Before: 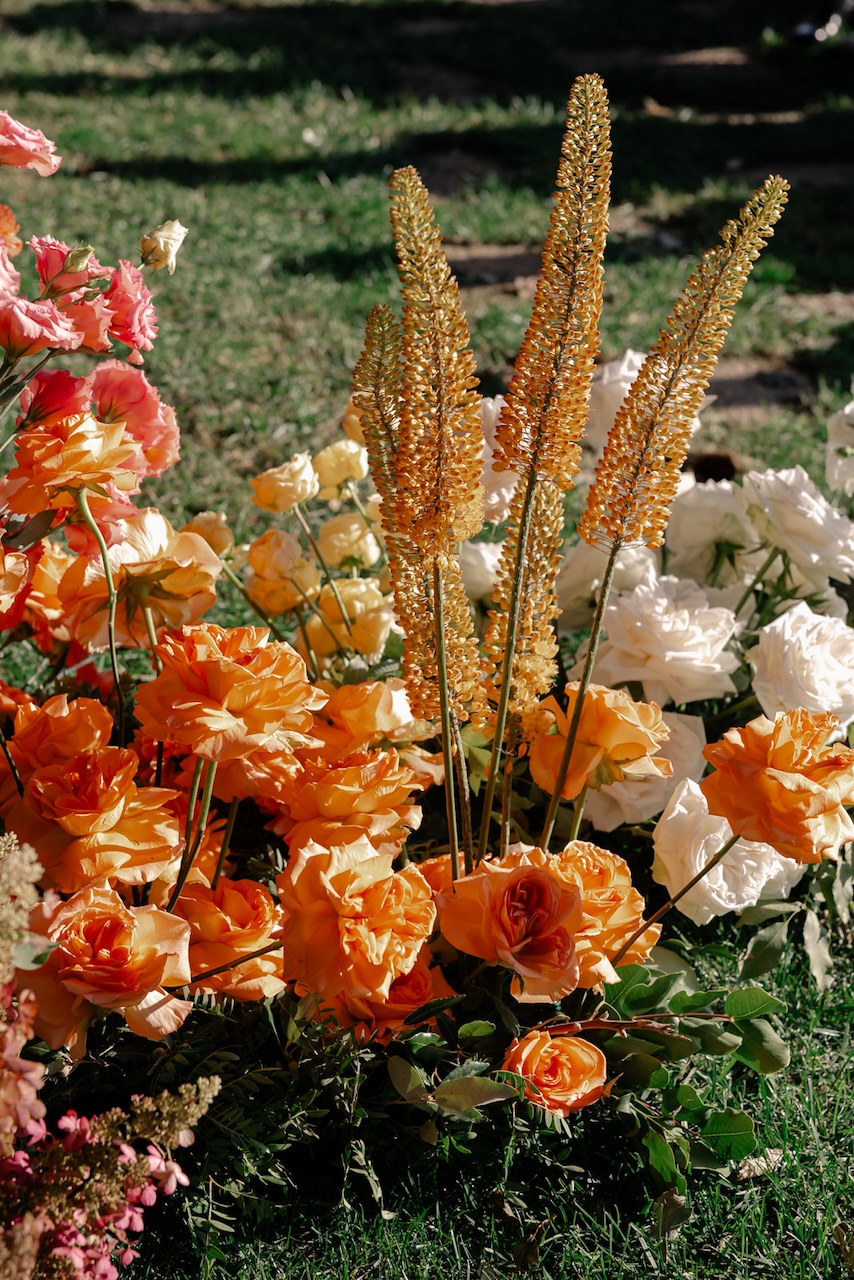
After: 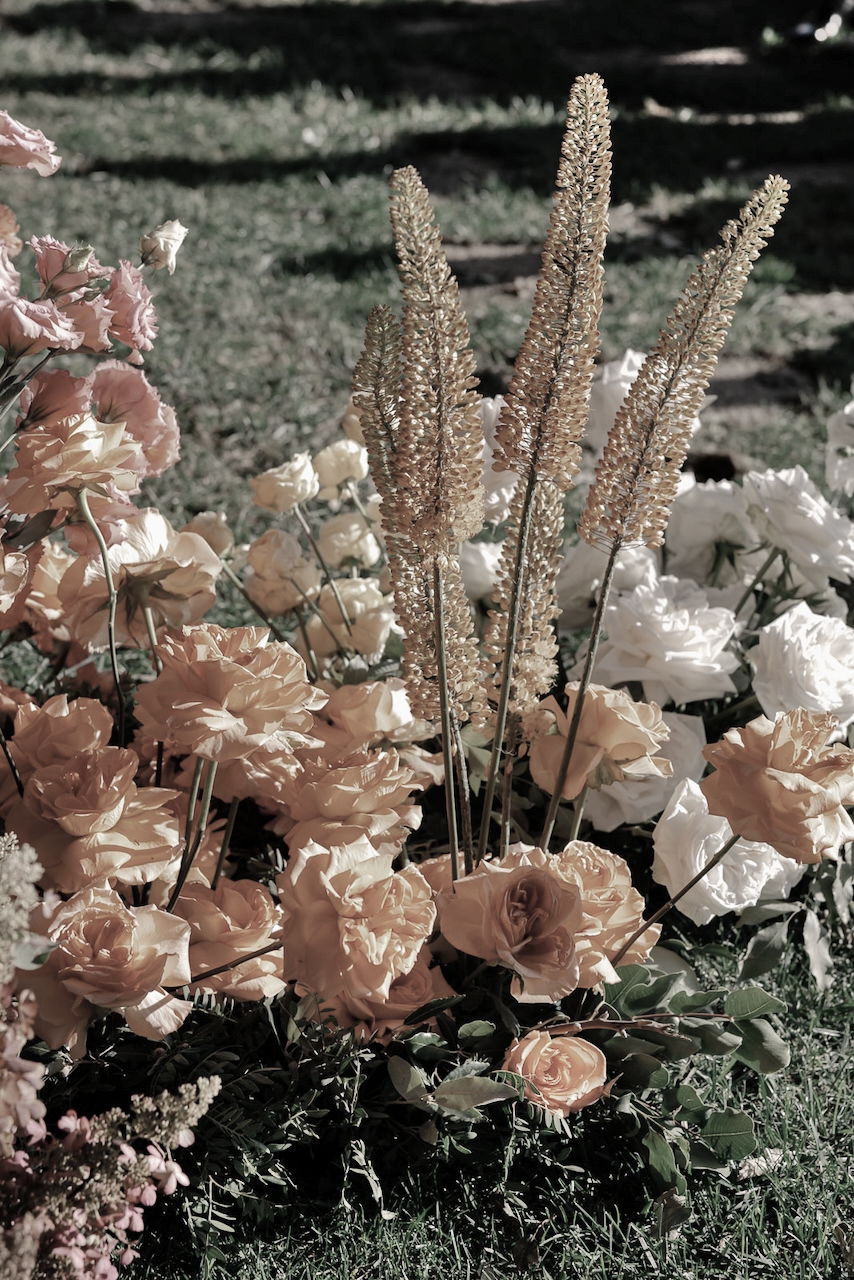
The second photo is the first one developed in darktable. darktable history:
shadows and highlights: low approximation 0.01, soften with gaussian
color zones: curves: ch1 [(0, 0.153) (0.143, 0.15) (0.286, 0.151) (0.429, 0.152) (0.571, 0.152) (0.714, 0.151) (0.857, 0.151) (1, 0.153)]
